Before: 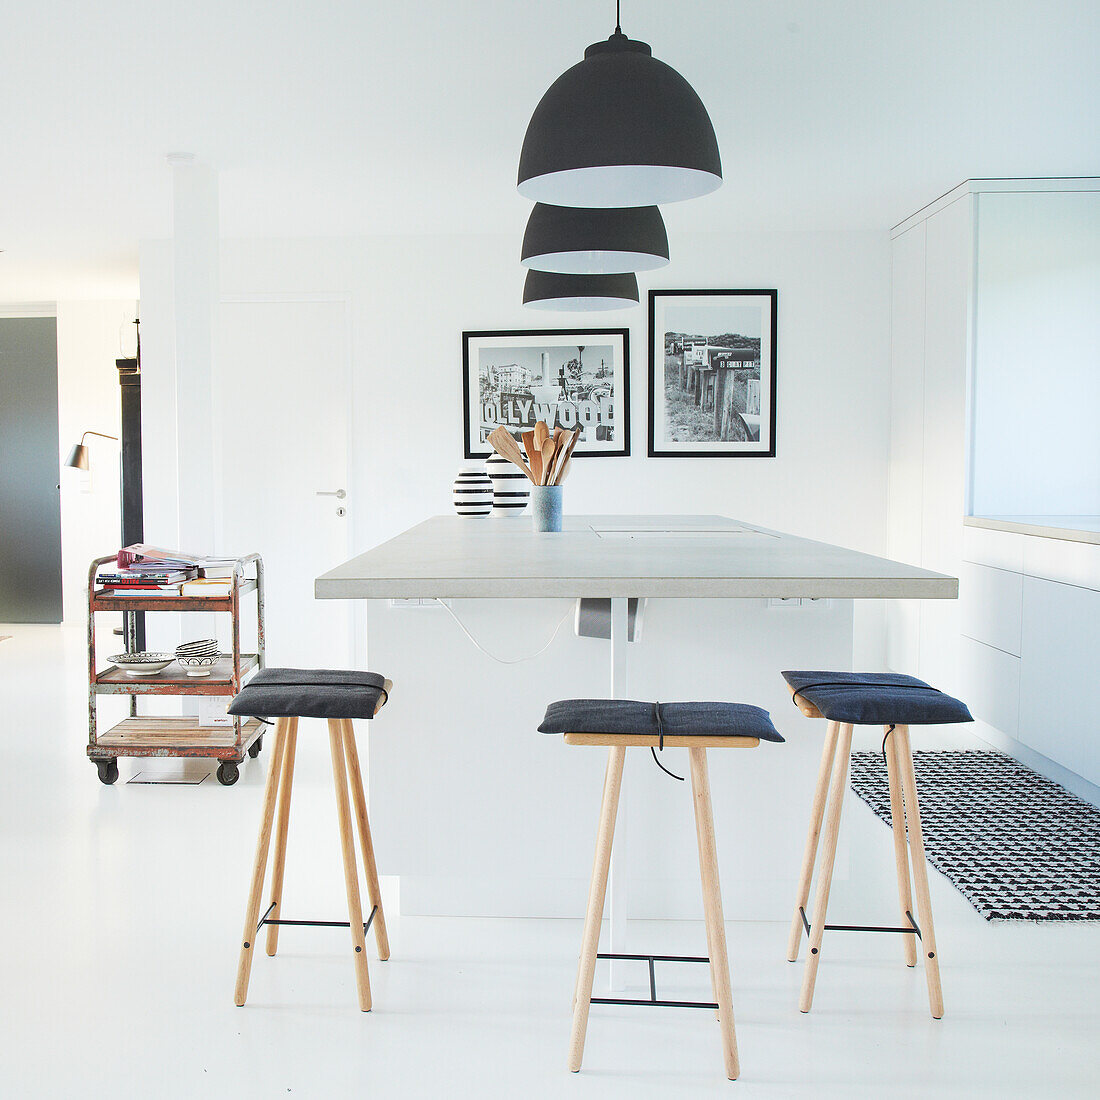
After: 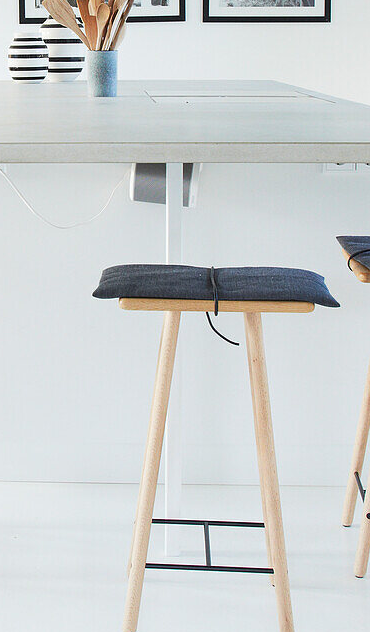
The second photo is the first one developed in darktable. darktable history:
crop: left 40.512%, top 39.579%, right 25.819%, bottom 2.9%
